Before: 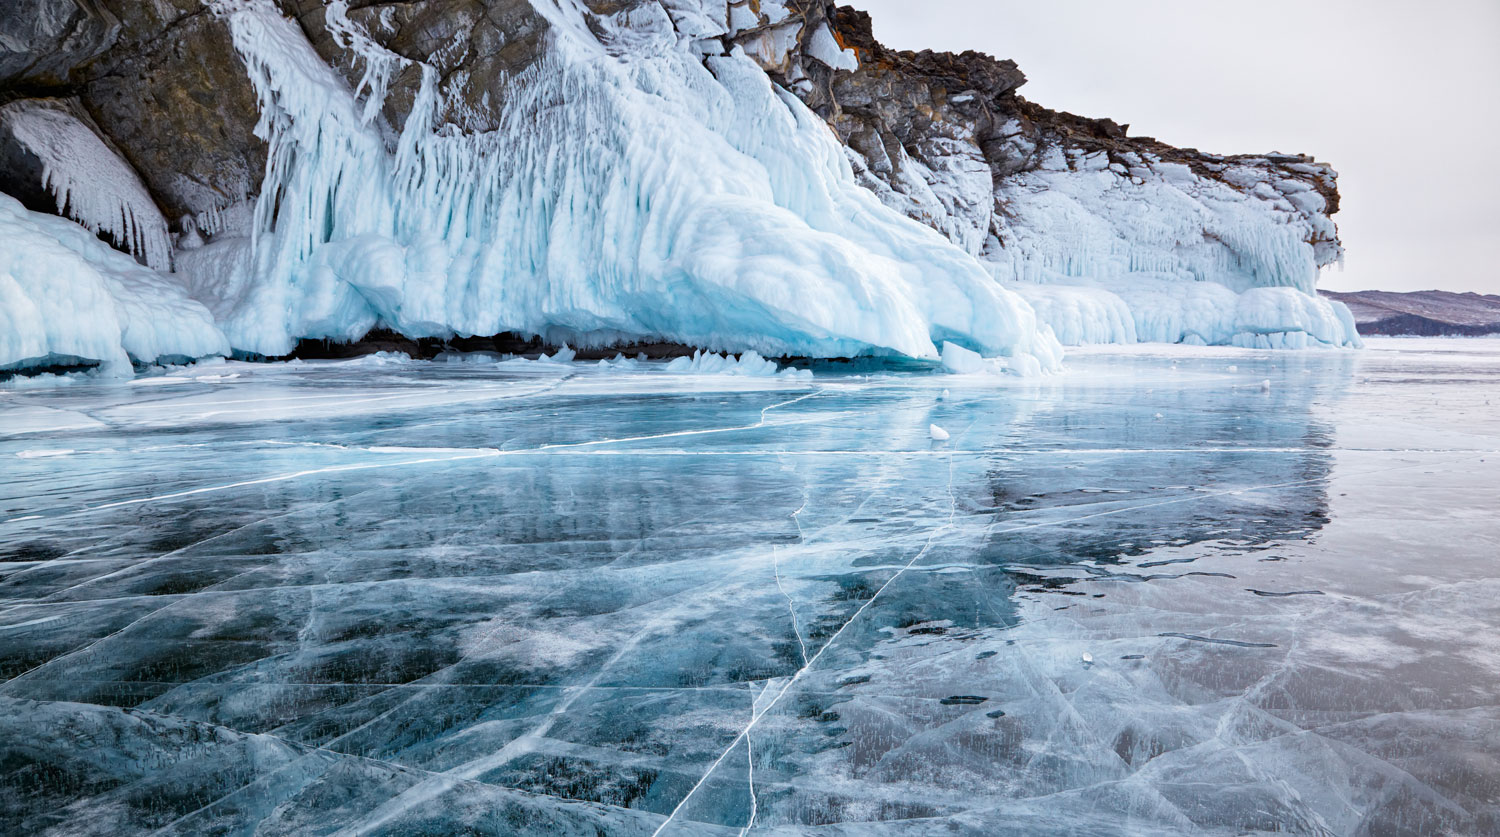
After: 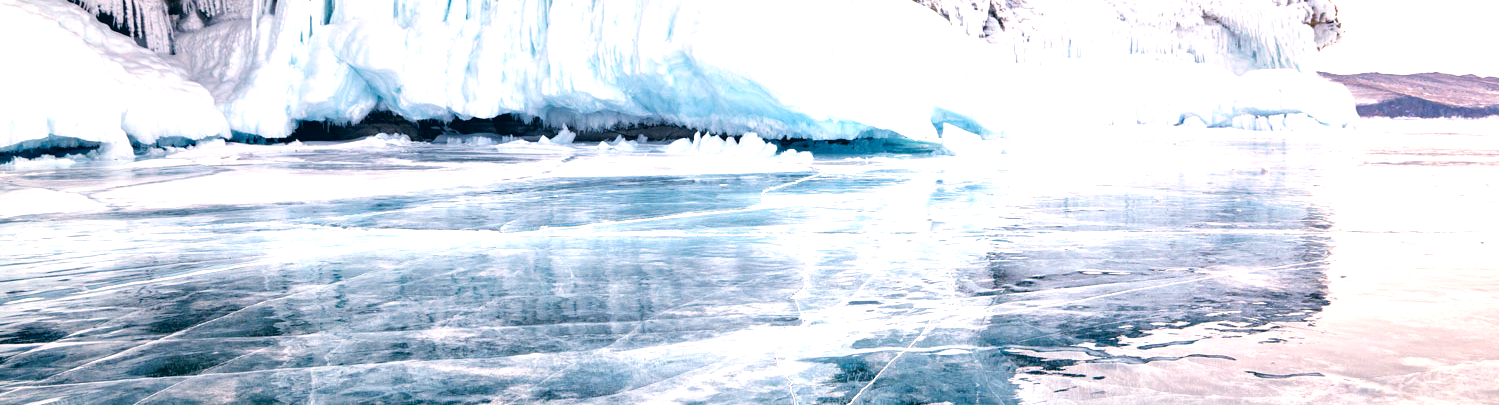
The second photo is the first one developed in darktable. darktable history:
crop and rotate: top 26.056%, bottom 25.543%
exposure: black level correction 0, exposure 1 EV, compensate exposure bias true, compensate highlight preservation false
color correction: highlights a* 10.32, highlights b* 14.66, shadows a* -9.59, shadows b* -15.02
